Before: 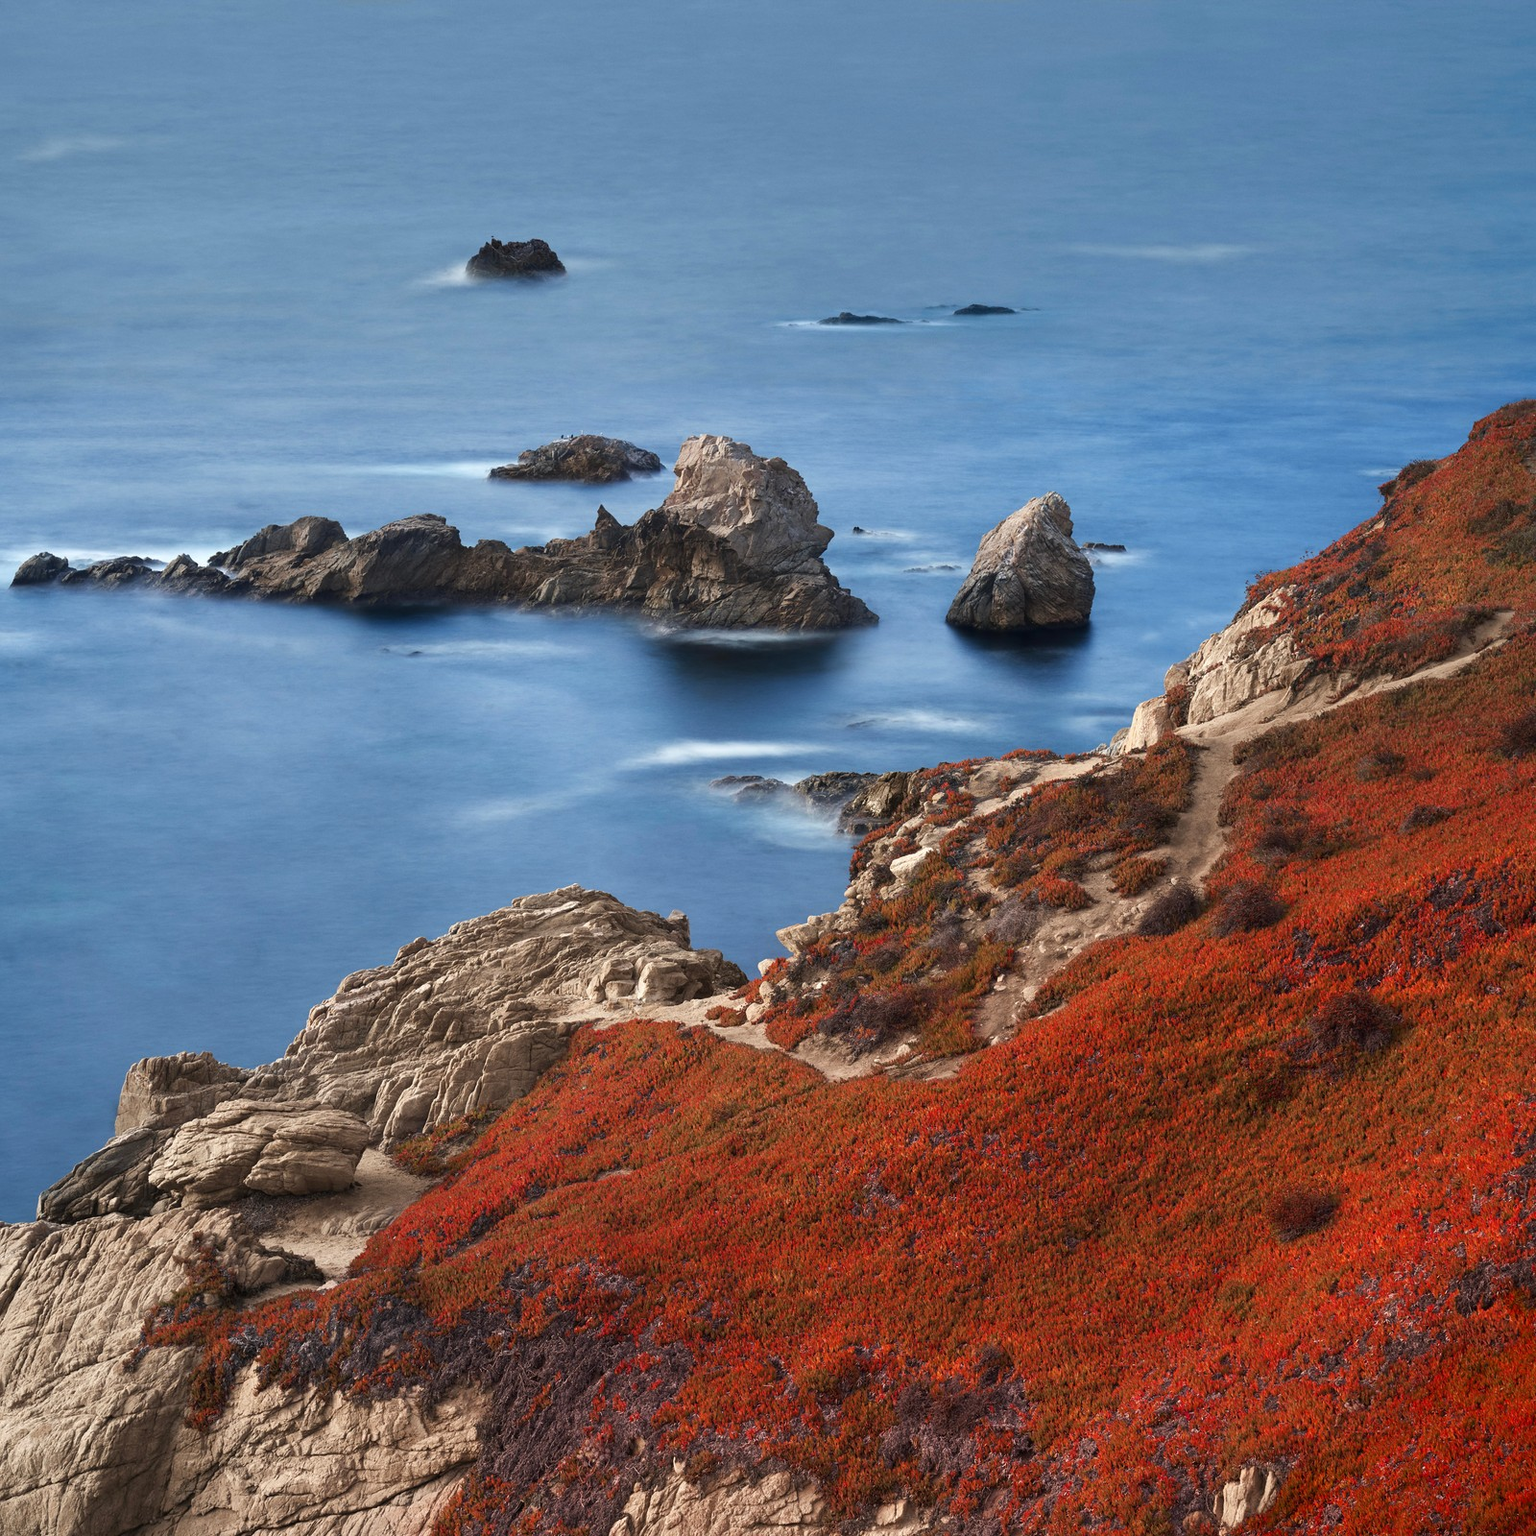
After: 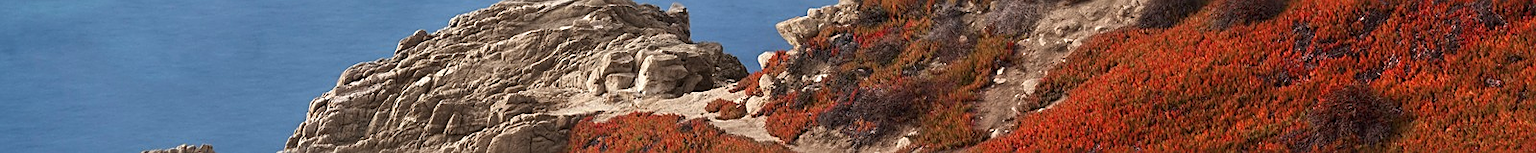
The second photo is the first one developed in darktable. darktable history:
crop and rotate: top 59.084%, bottom 30.916%
sharpen: on, module defaults
